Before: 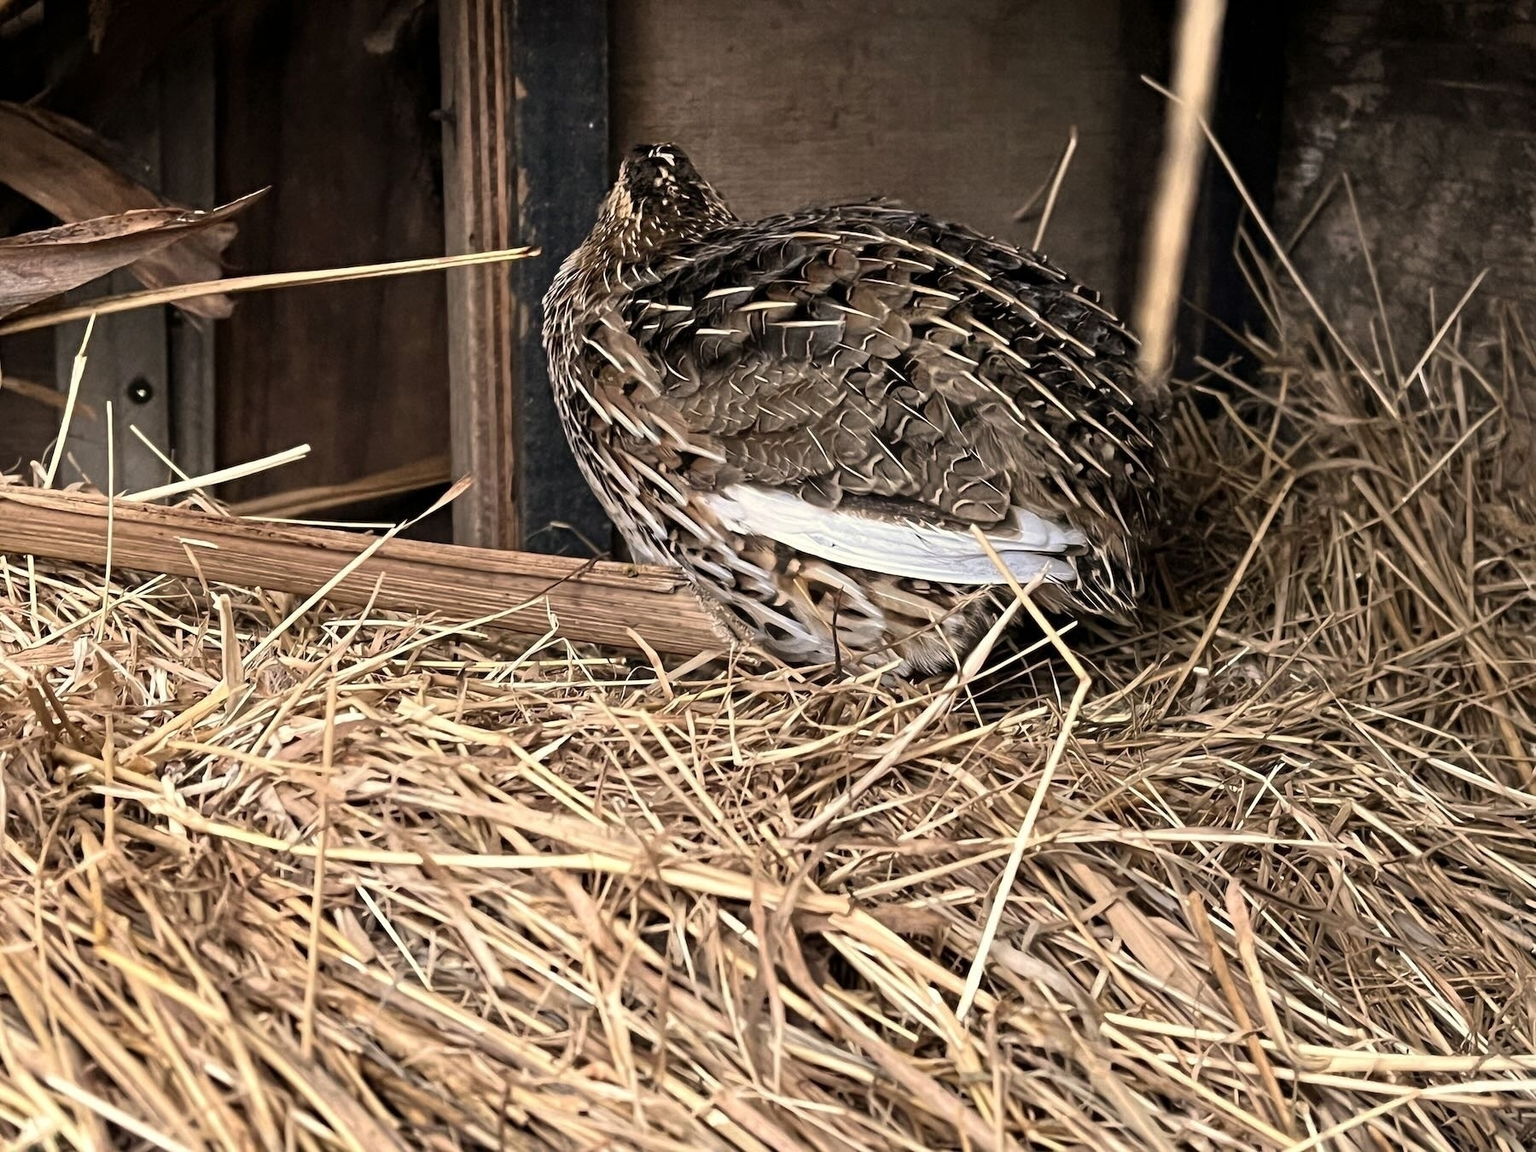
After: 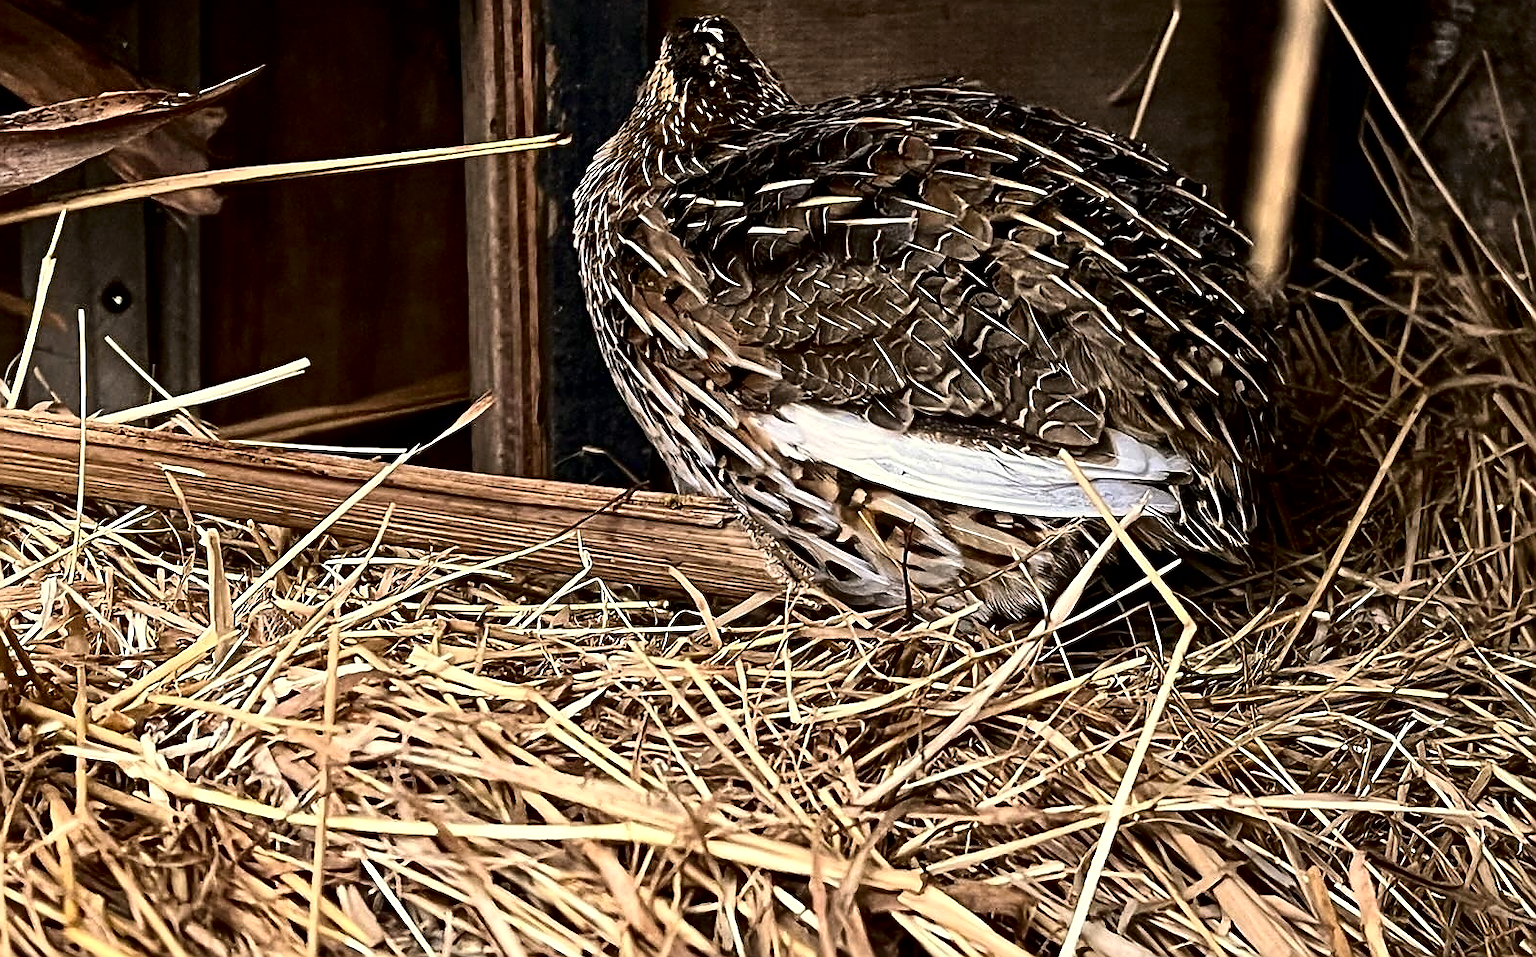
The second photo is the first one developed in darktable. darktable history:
local contrast: mode bilateral grid, contrast 20, coarseness 49, detail 149%, midtone range 0.2
crop and rotate: left 2.477%, top 11.193%, right 9.42%, bottom 15.618%
sharpen: radius 1.356, amount 1.243, threshold 0.774
contrast brightness saturation: contrast 0.219, brightness -0.186, saturation 0.232
